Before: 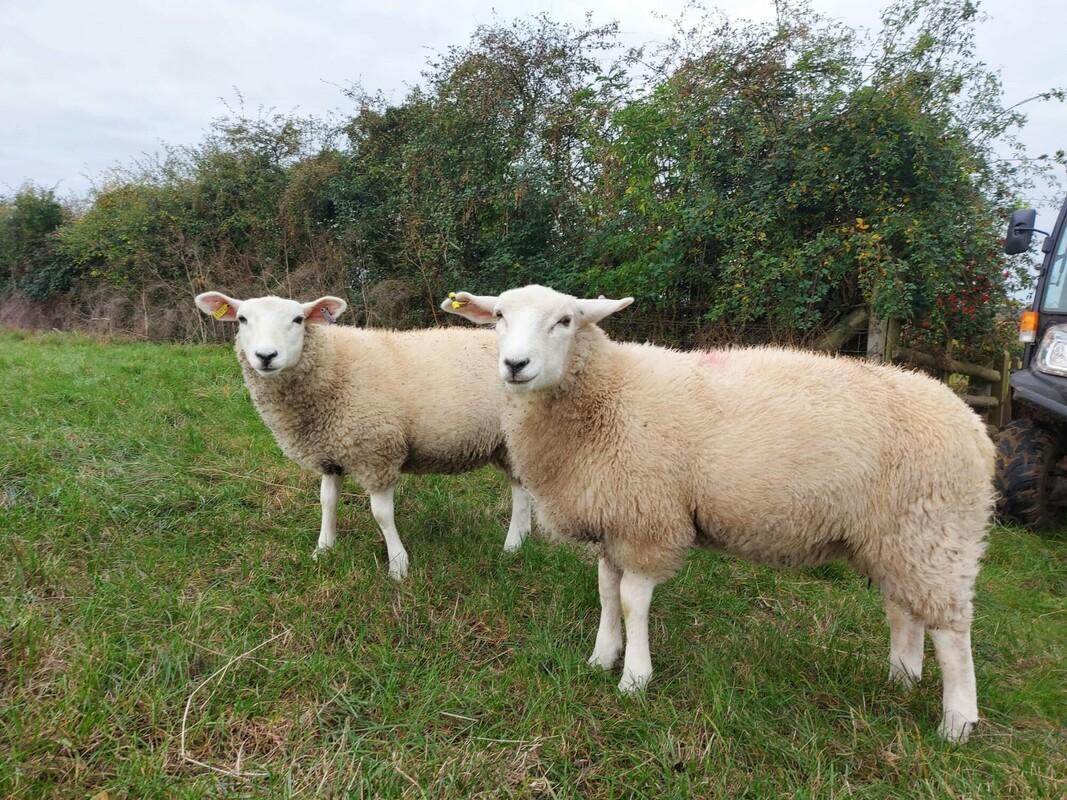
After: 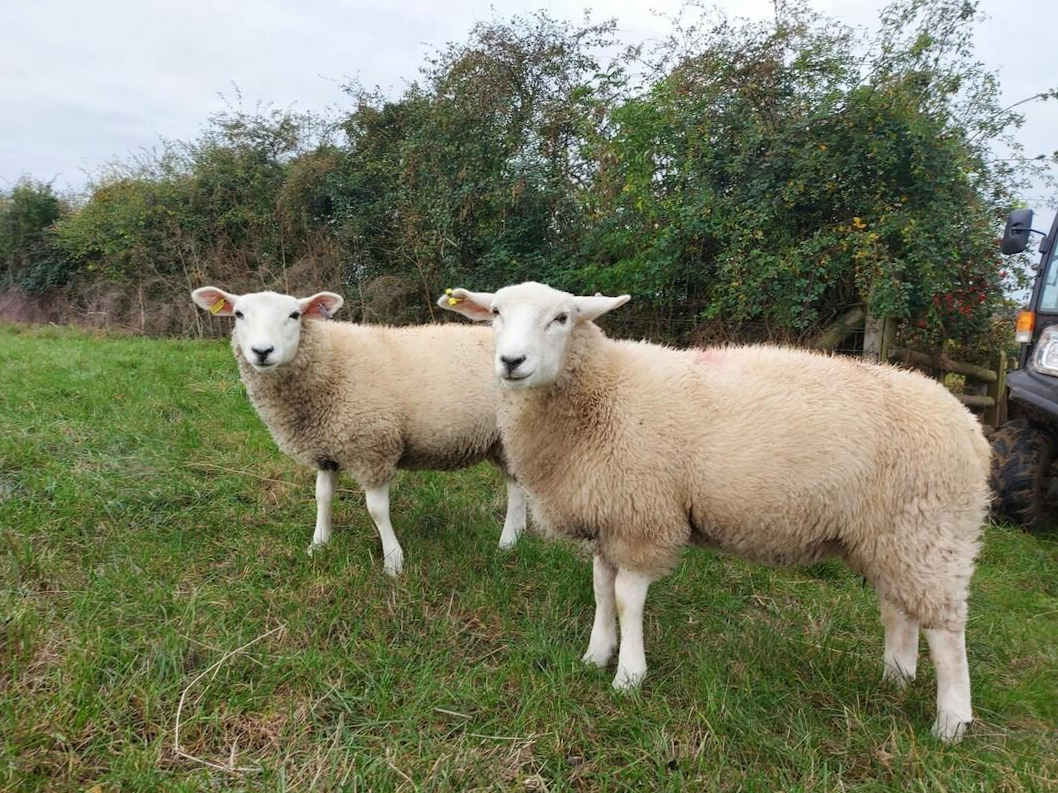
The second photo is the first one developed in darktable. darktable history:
crop and rotate: angle -0.365°
